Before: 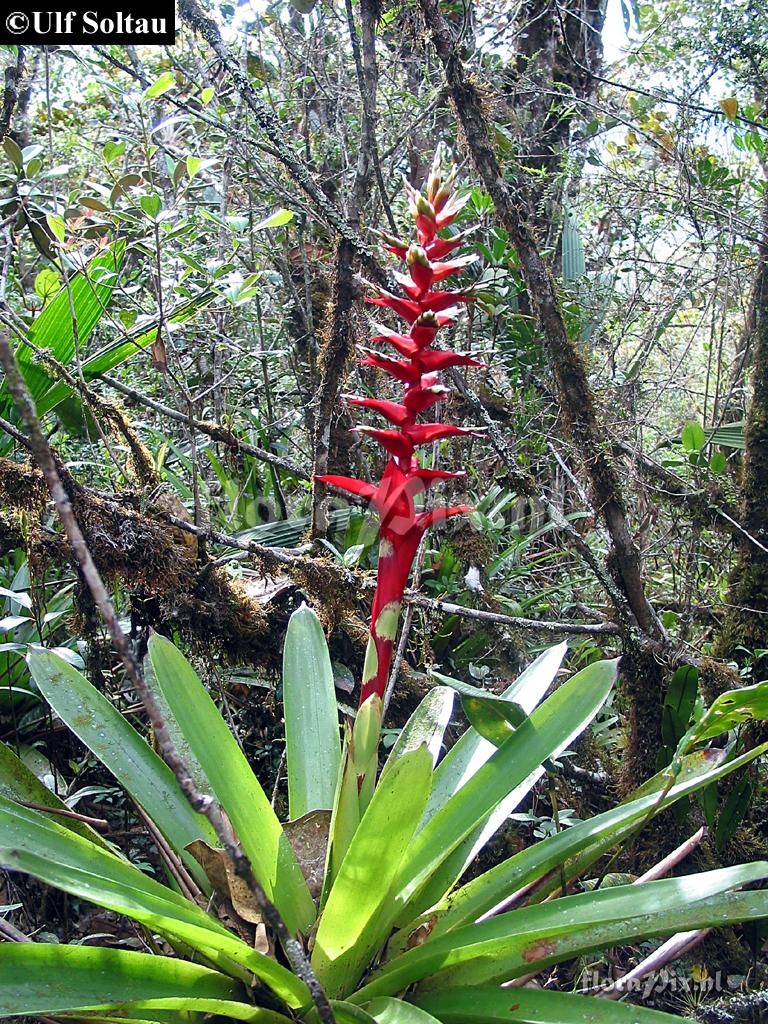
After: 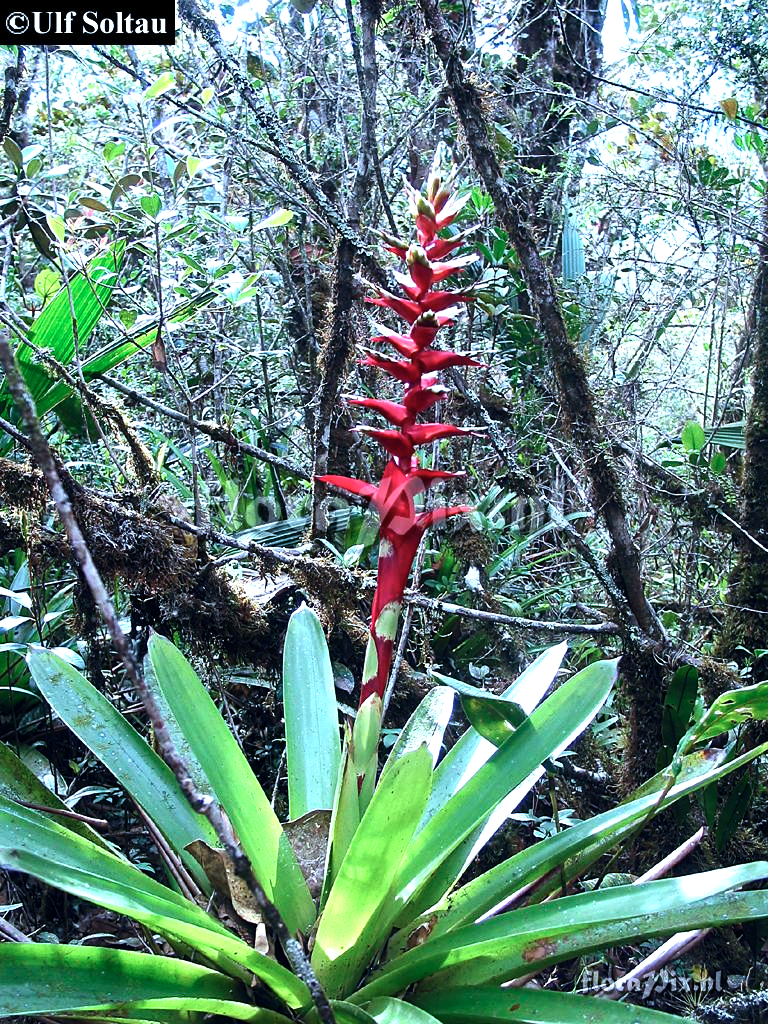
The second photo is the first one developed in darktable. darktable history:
color calibration: illuminant custom, x 0.388, y 0.387, temperature 3835.77 K, saturation algorithm version 1 (2020)
tone equalizer: -8 EV -0.735 EV, -7 EV -0.683 EV, -6 EV -0.606 EV, -5 EV -0.42 EV, -3 EV 0.389 EV, -2 EV 0.6 EV, -1 EV 0.678 EV, +0 EV 0.762 EV, edges refinement/feathering 500, mask exposure compensation -1.57 EV, preserve details no
